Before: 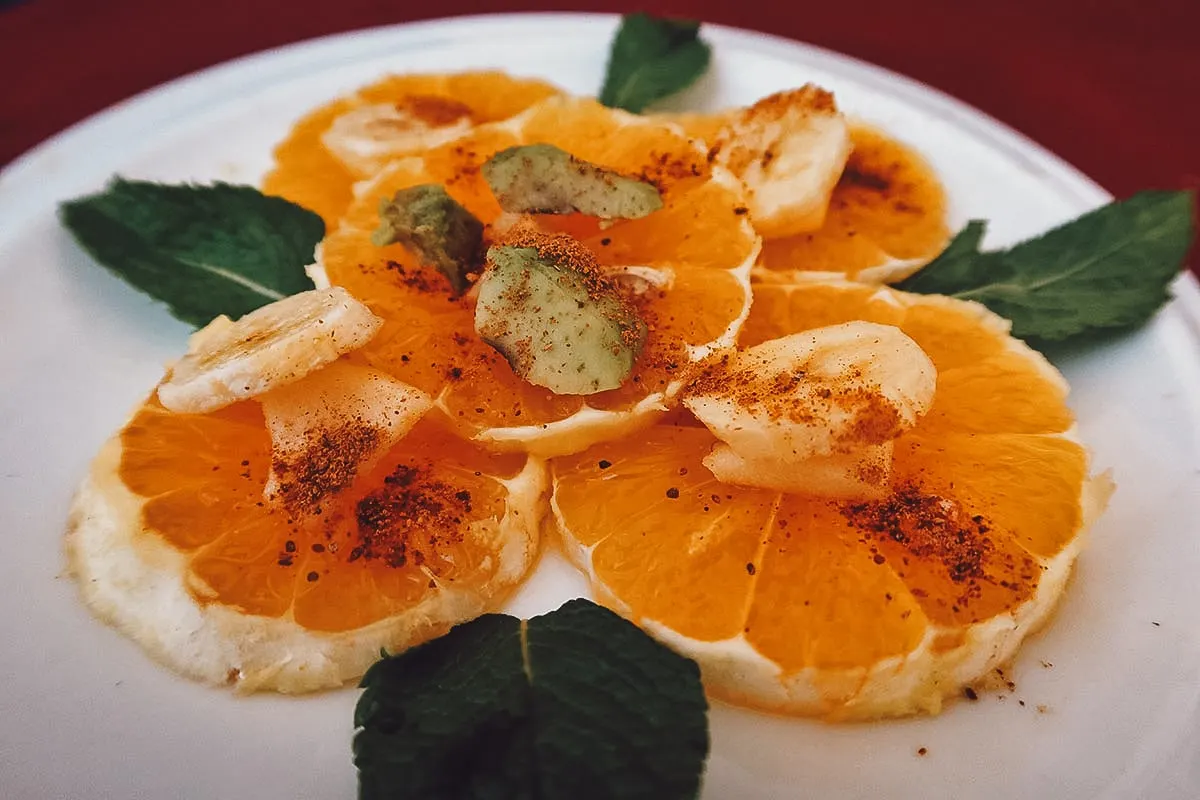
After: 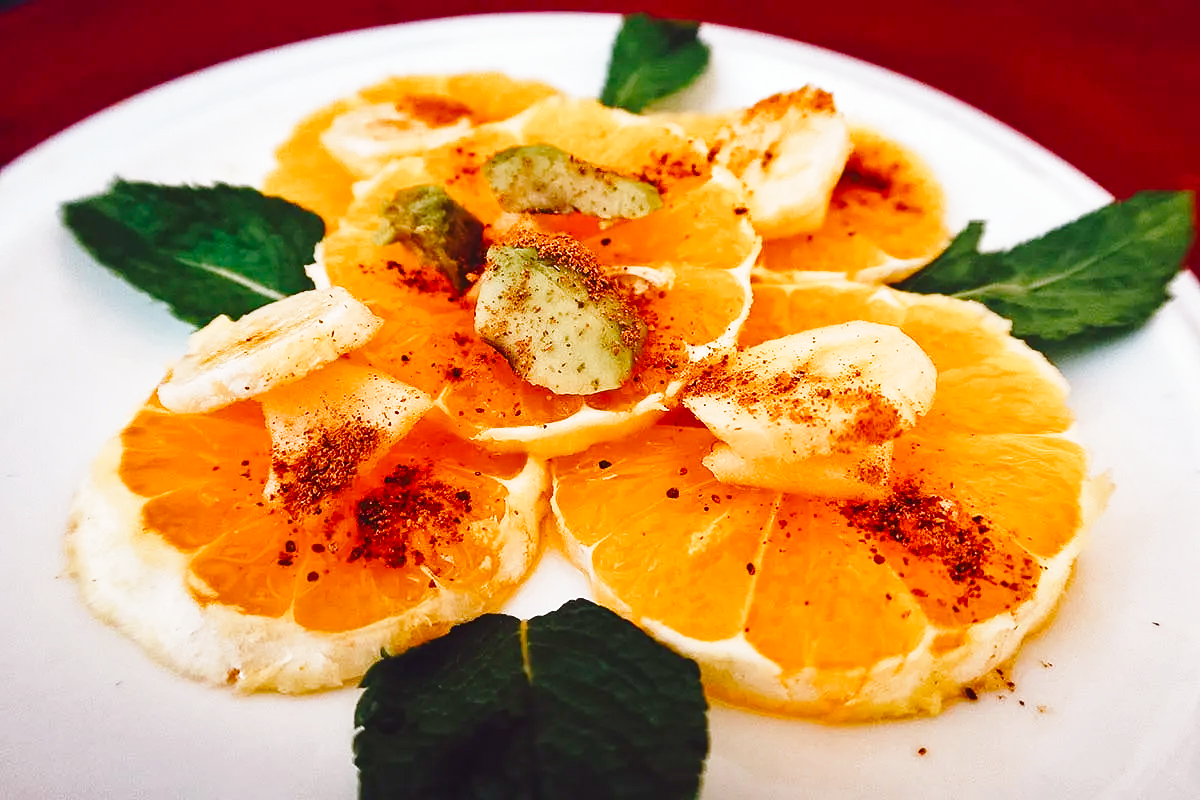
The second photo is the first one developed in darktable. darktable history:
base curve: curves: ch0 [(0, 0) (0.028, 0.03) (0.121, 0.232) (0.46, 0.748) (0.859, 0.968) (1, 1)], preserve colors none
color balance rgb: highlights gain › luminance 17.692%, linear chroma grading › global chroma 9.901%, perceptual saturation grading › global saturation 20%, perceptual saturation grading › highlights -49.237%, perceptual saturation grading › shadows 25.983%
